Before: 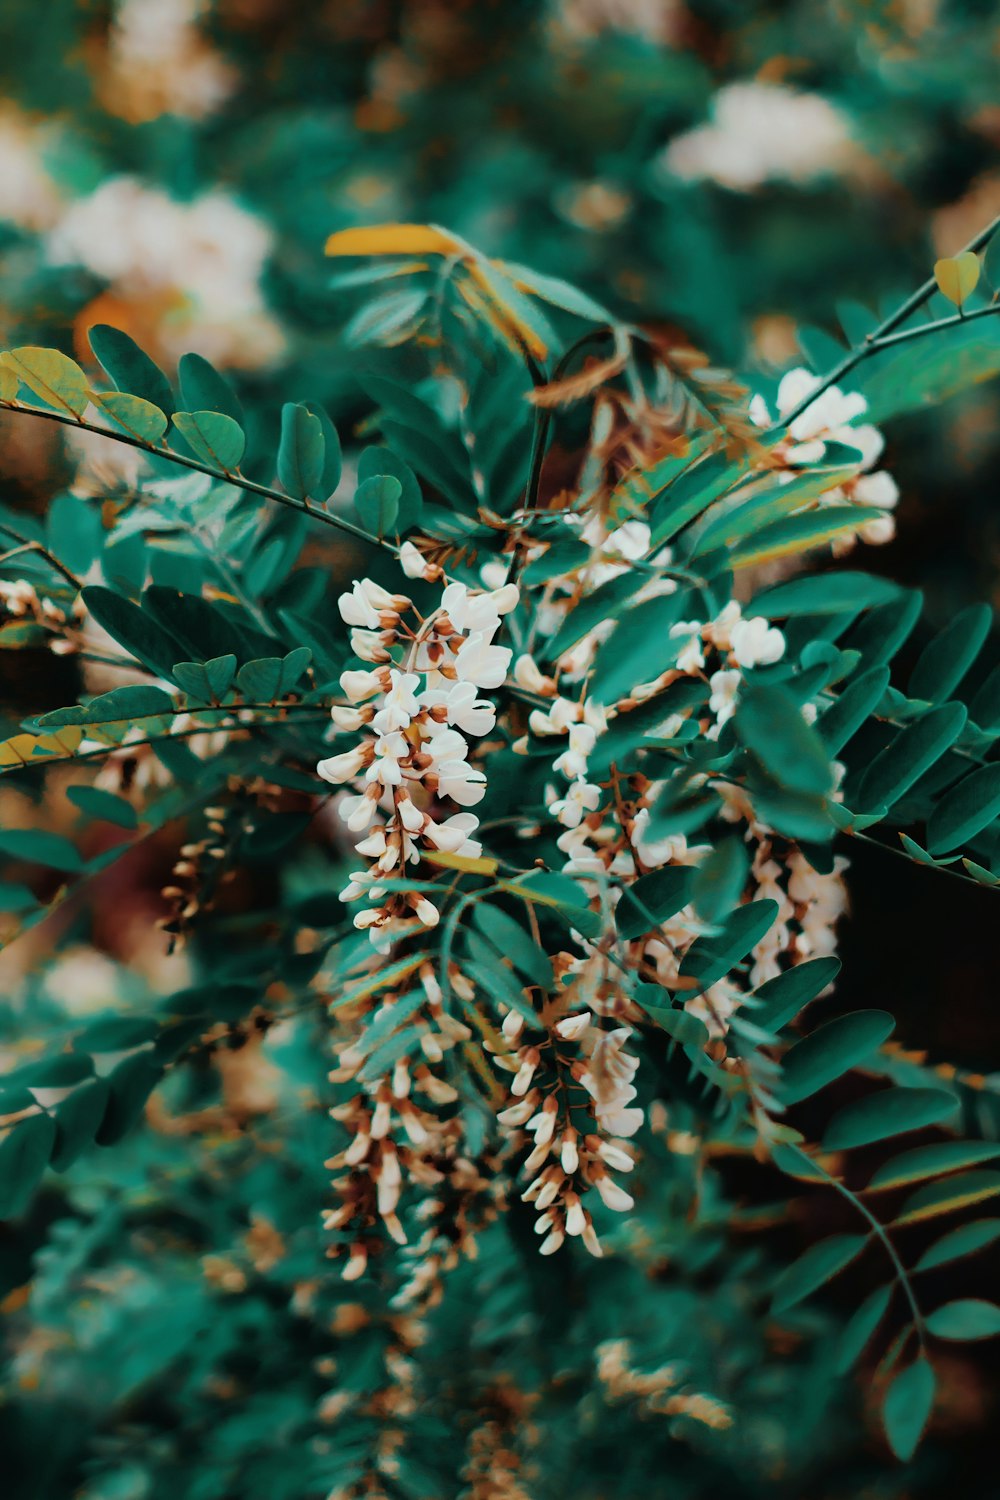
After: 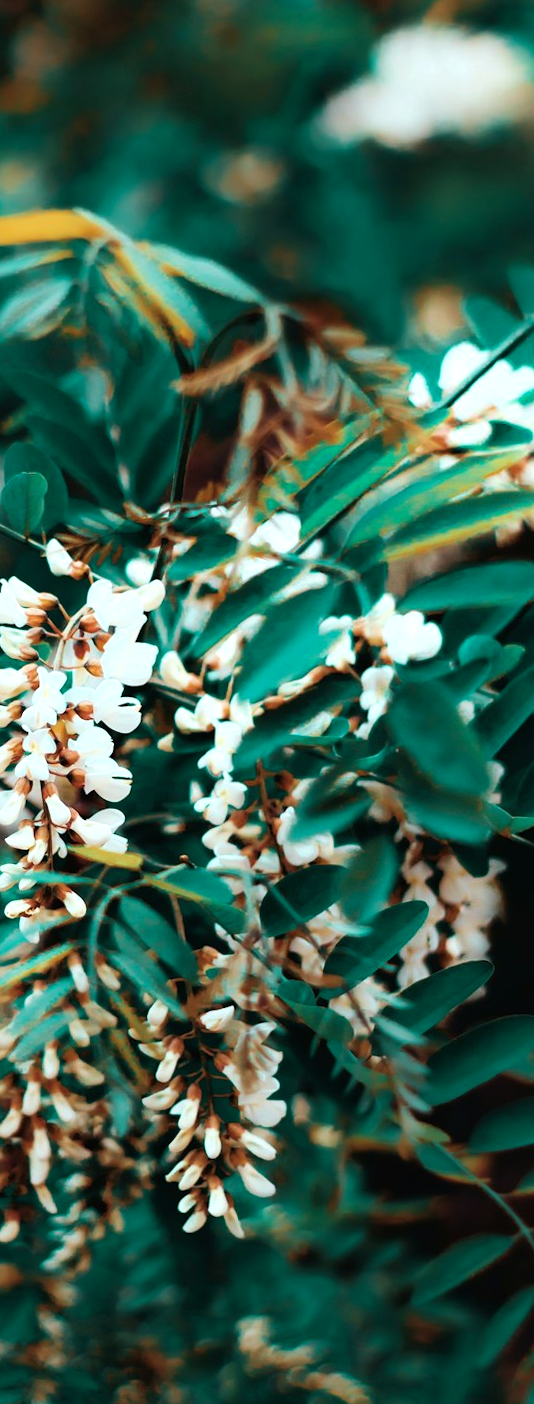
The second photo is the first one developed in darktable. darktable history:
rotate and perspective: rotation 0.062°, lens shift (vertical) 0.115, lens shift (horizontal) -0.133, crop left 0.047, crop right 0.94, crop top 0.061, crop bottom 0.94
crop: left 31.458%, top 0%, right 11.876%
color calibration: illuminant Planckian (black body), adaptation linear Bradford (ICC v4), x 0.361, y 0.366, temperature 4511.61 K, saturation algorithm version 1 (2020)
tone equalizer: -8 EV 0.001 EV, -7 EV -0.002 EV, -6 EV 0.002 EV, -5 EV -0.03 EV, -4 EV -0.116 EV, -3 EV -0.169 EV, -2 EV 0.24 EV, -1 EV 0.702 EV, +0 EV 0.493 EV
